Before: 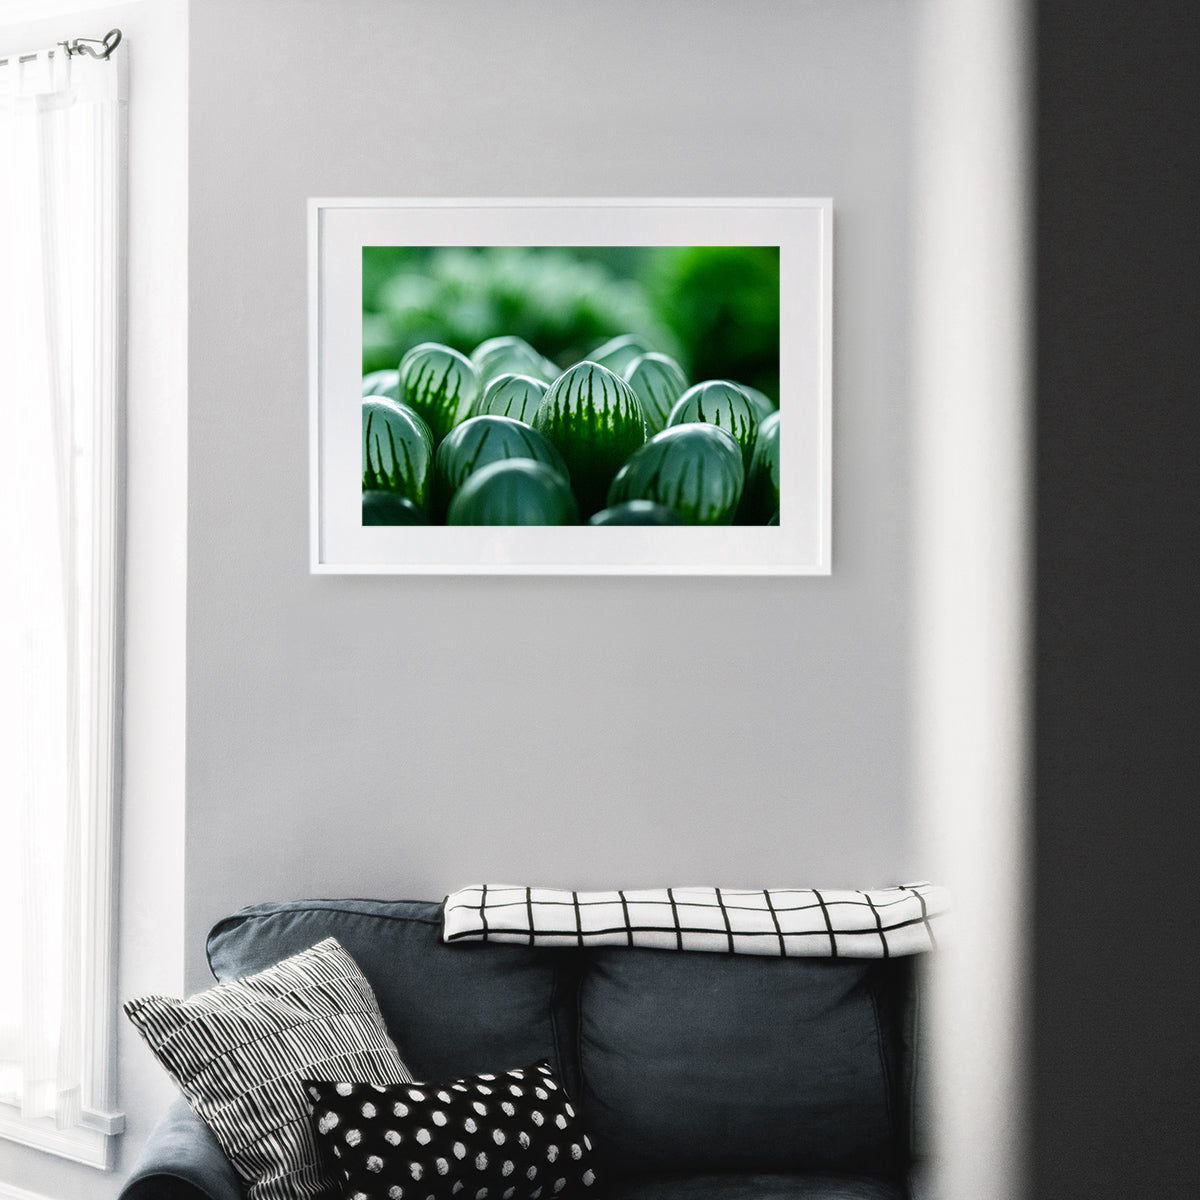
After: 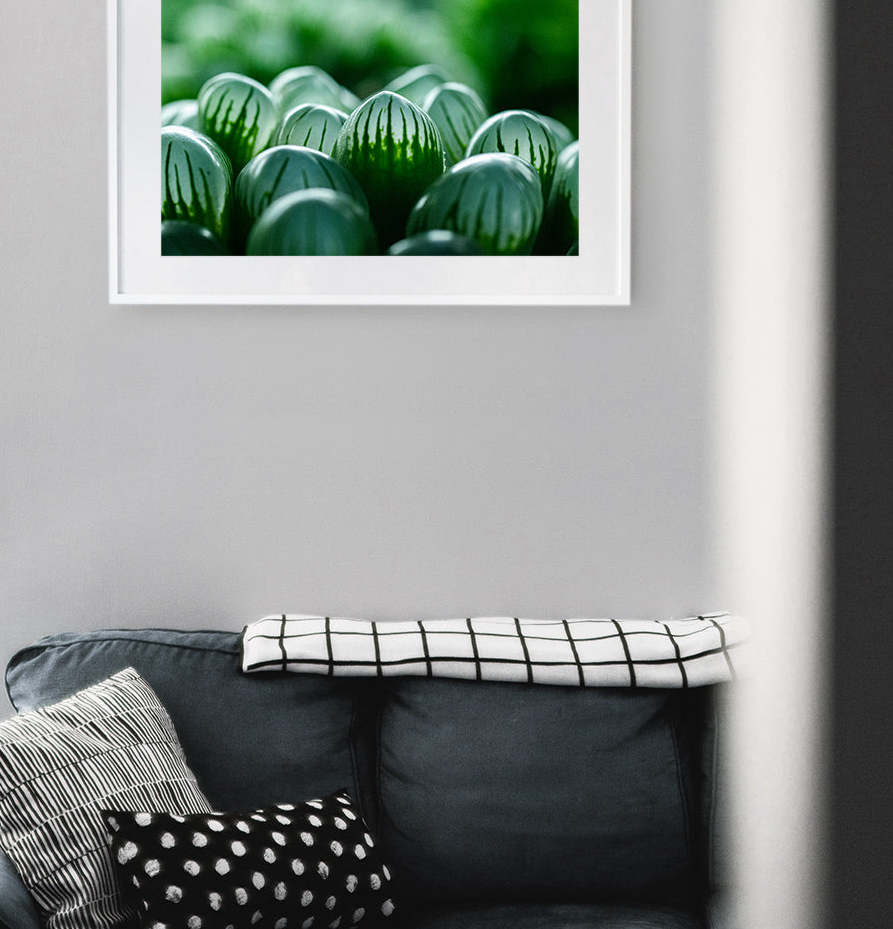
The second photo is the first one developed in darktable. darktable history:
crop: left 16.829%, top 22.549%, right 8.741%
